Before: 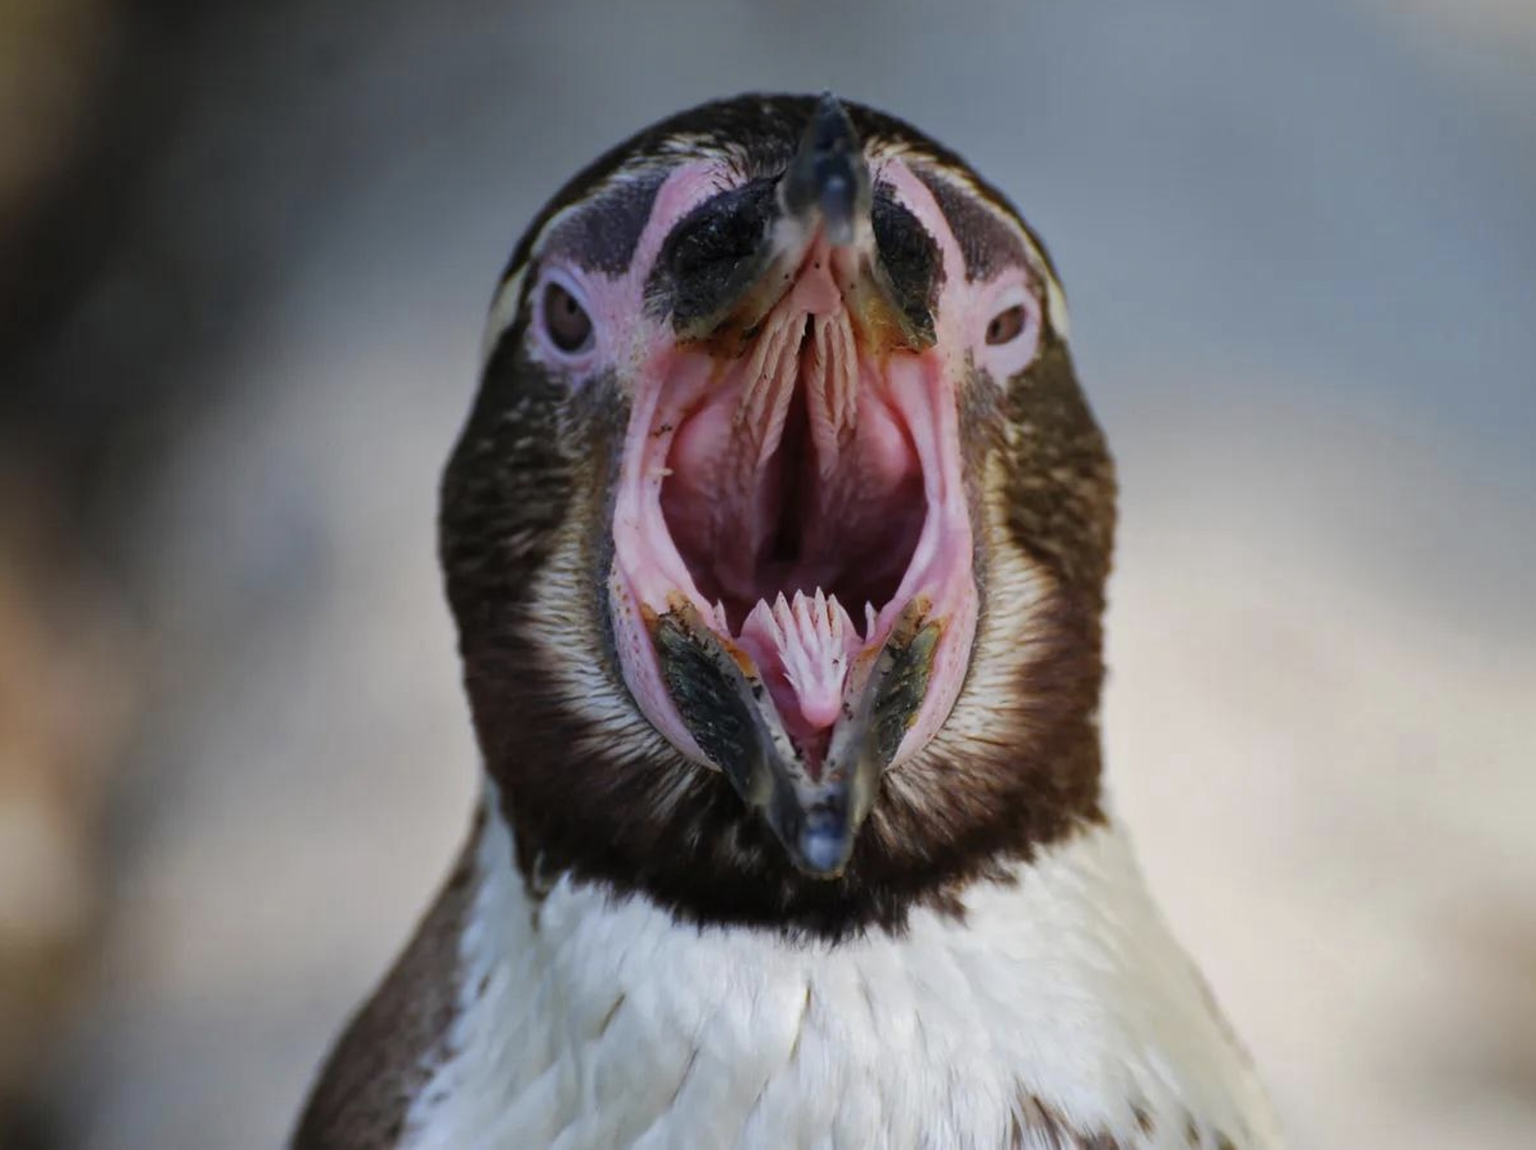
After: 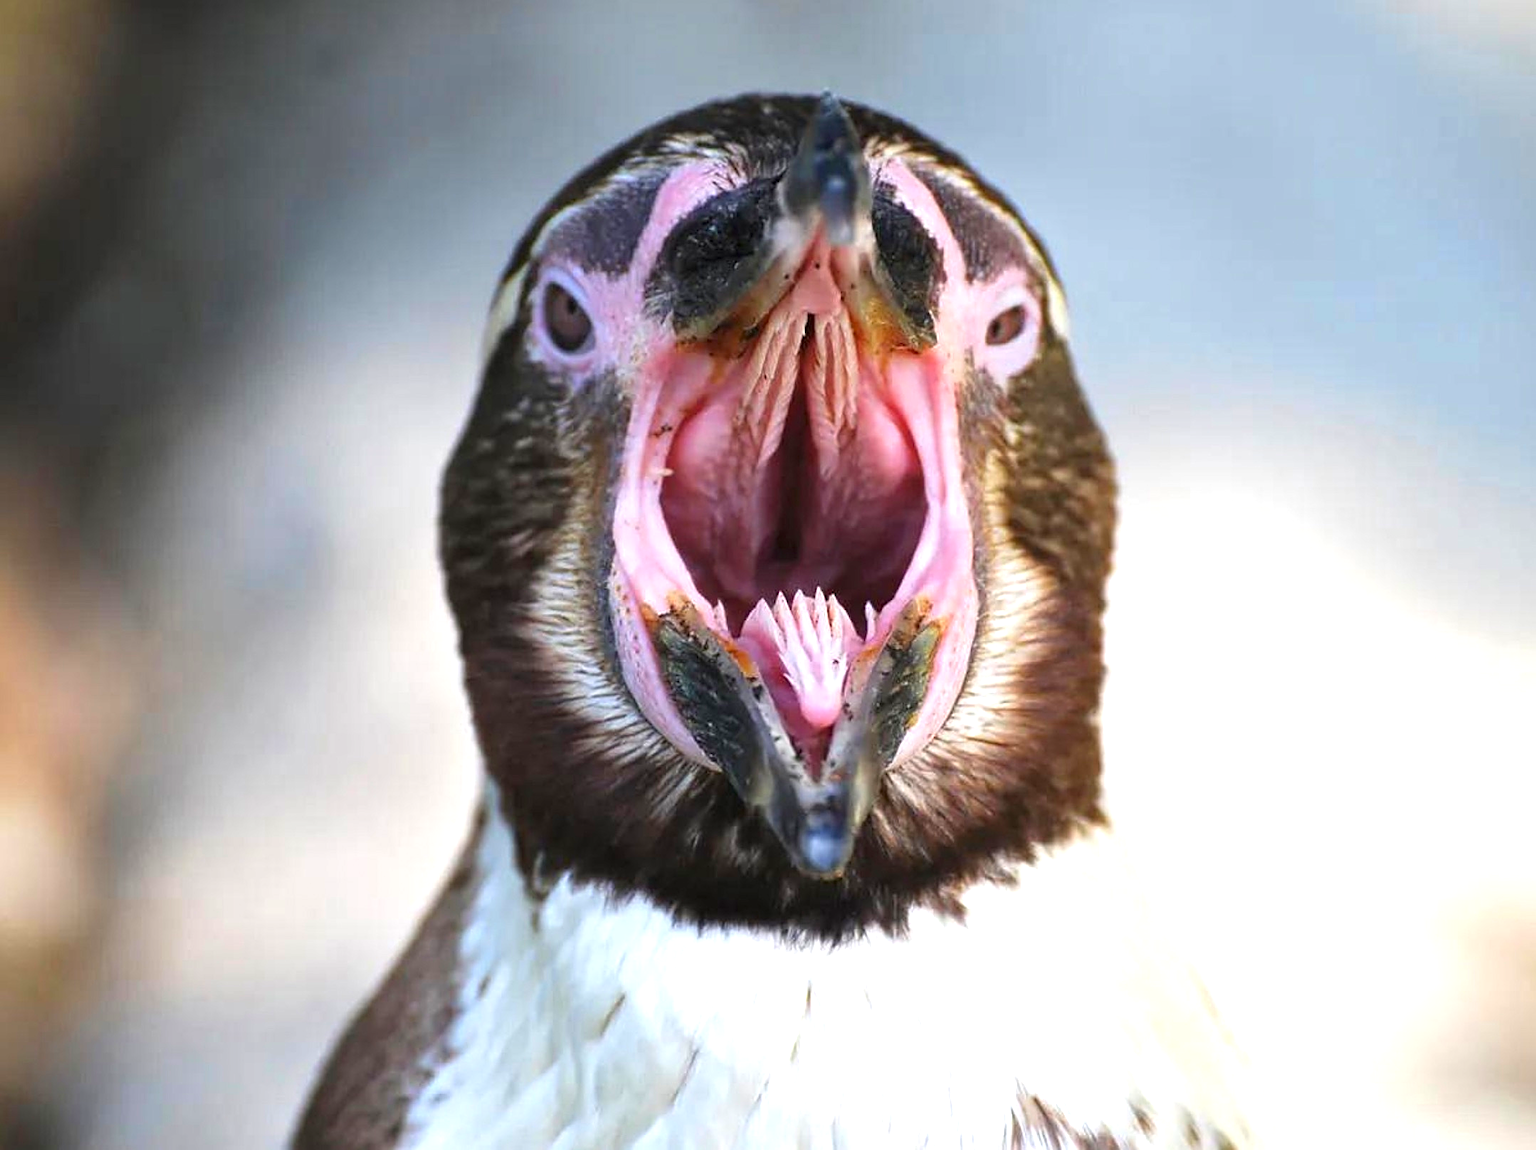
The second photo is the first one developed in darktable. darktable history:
sharpen: on, module defaults
exposure: exposure 1.2 EV, compensate highlight preservation false
